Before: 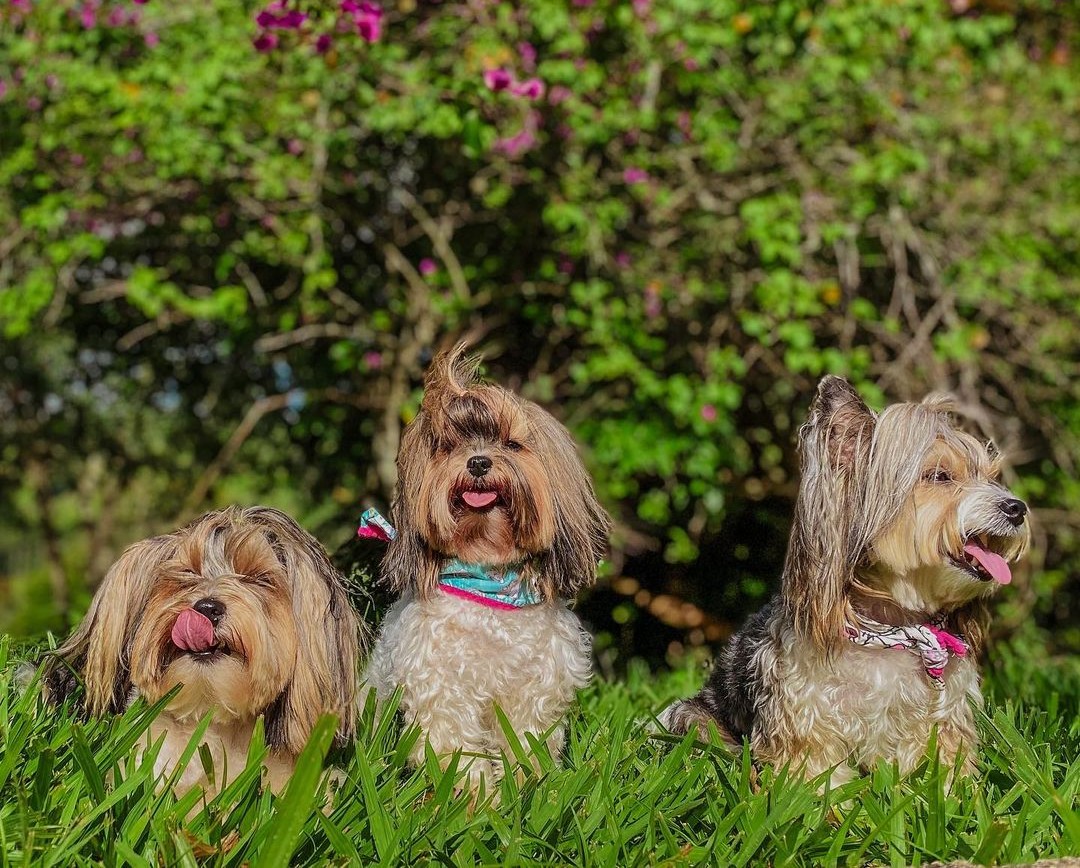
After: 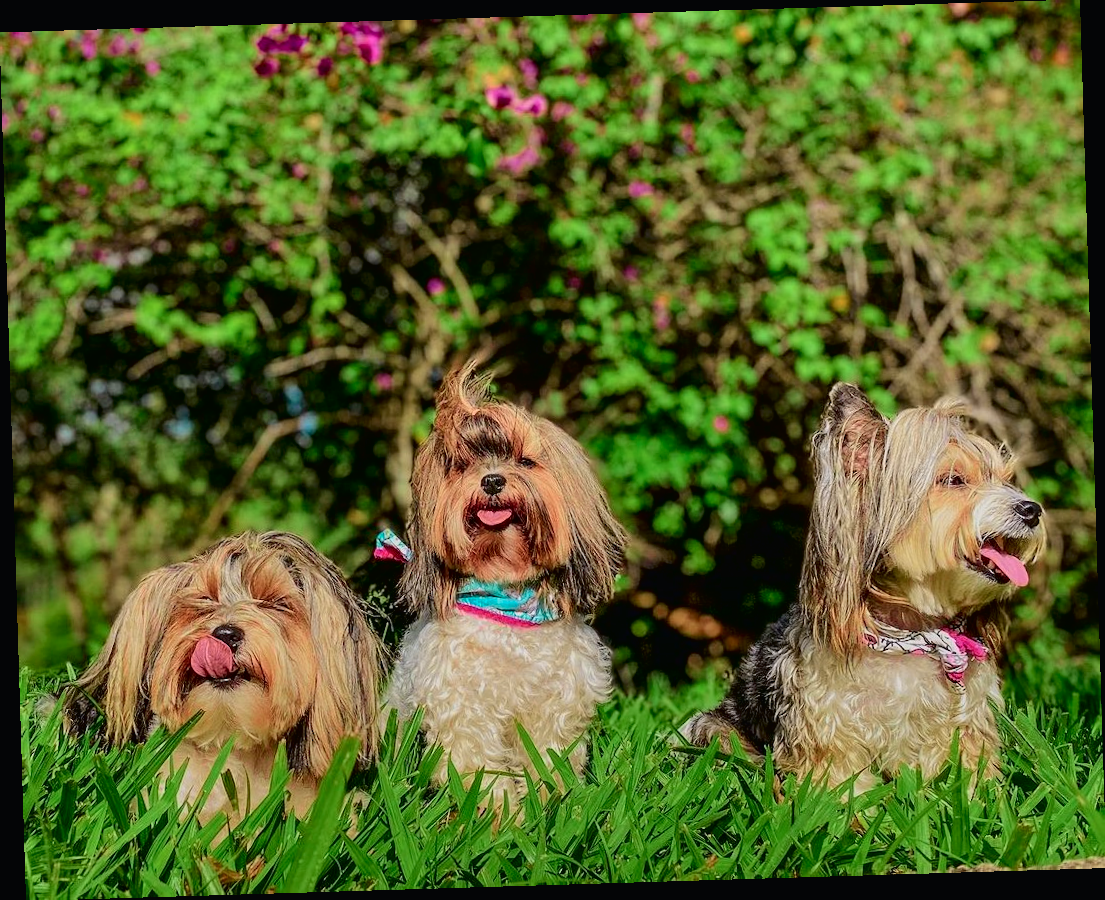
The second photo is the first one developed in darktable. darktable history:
tone curve: curves: ch0 [(0, 0.013) (0.054, 0.018) (0.205, 0.197) (0.289, 0.309) (0.382, 0.437) (0.475, 0.552) (0.666, 0.743) (0.791, 0.85) (1, 0.998)]; ch1 [(0, 0) (0.394, 0.338) (0.449, 0.404) (0.499, 0.498) (0.526, 0.528) (0.543, 0.564) (0.589, 0.633) (0.66, 0.687) (0.783, 0.804) (1, 1)]; ch2 [(0, 0) (0.304, 0.31) (0.403, 0.399) (0.441, 0.421) (0.474, 0.466) (0.498, 0.496) (0.524, 0.538) (0.555, 0.584) (0.633, 0.665) (0.7, 0.711) (1, 1)], color space Lab, independent channels, preserve colors none
rotate and perspective: rotation -1.75°, automatic cropping off
graduated density: rotation -180°, offset 27.42
